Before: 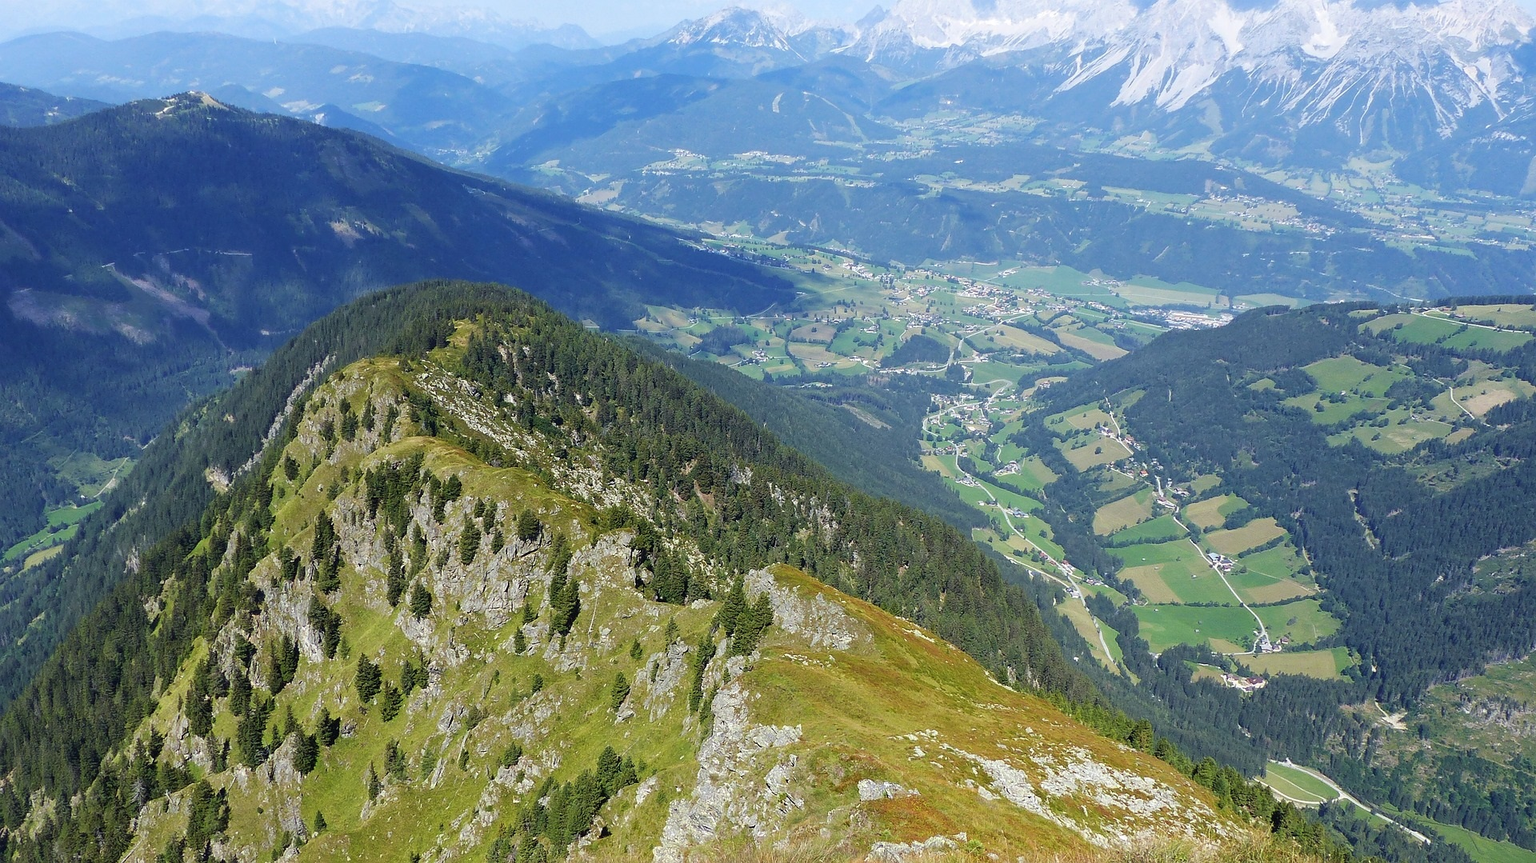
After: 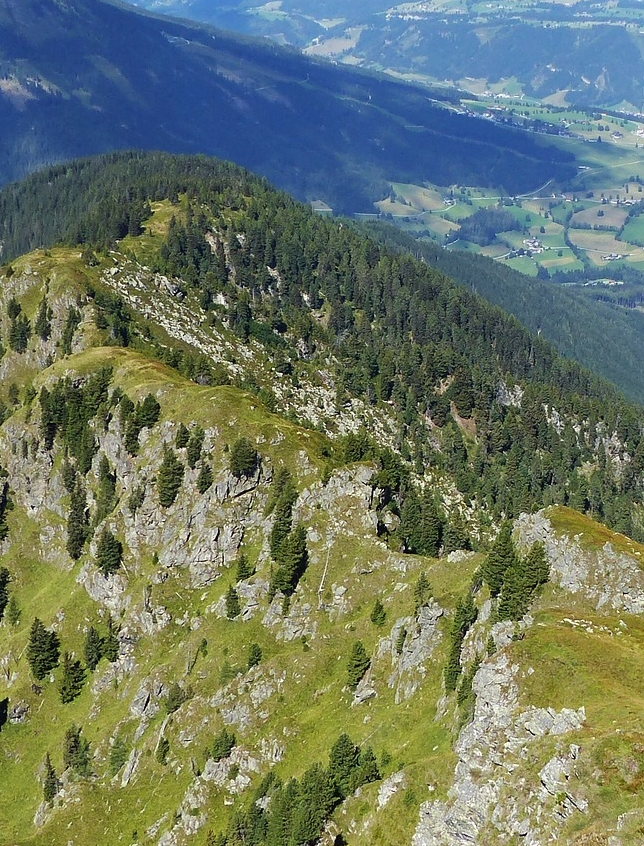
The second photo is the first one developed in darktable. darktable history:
exposure: compensate highlight preservation false
crop and rotate: left 21.77%, top 18.528%, right 44.676%, bottom 2.997%
